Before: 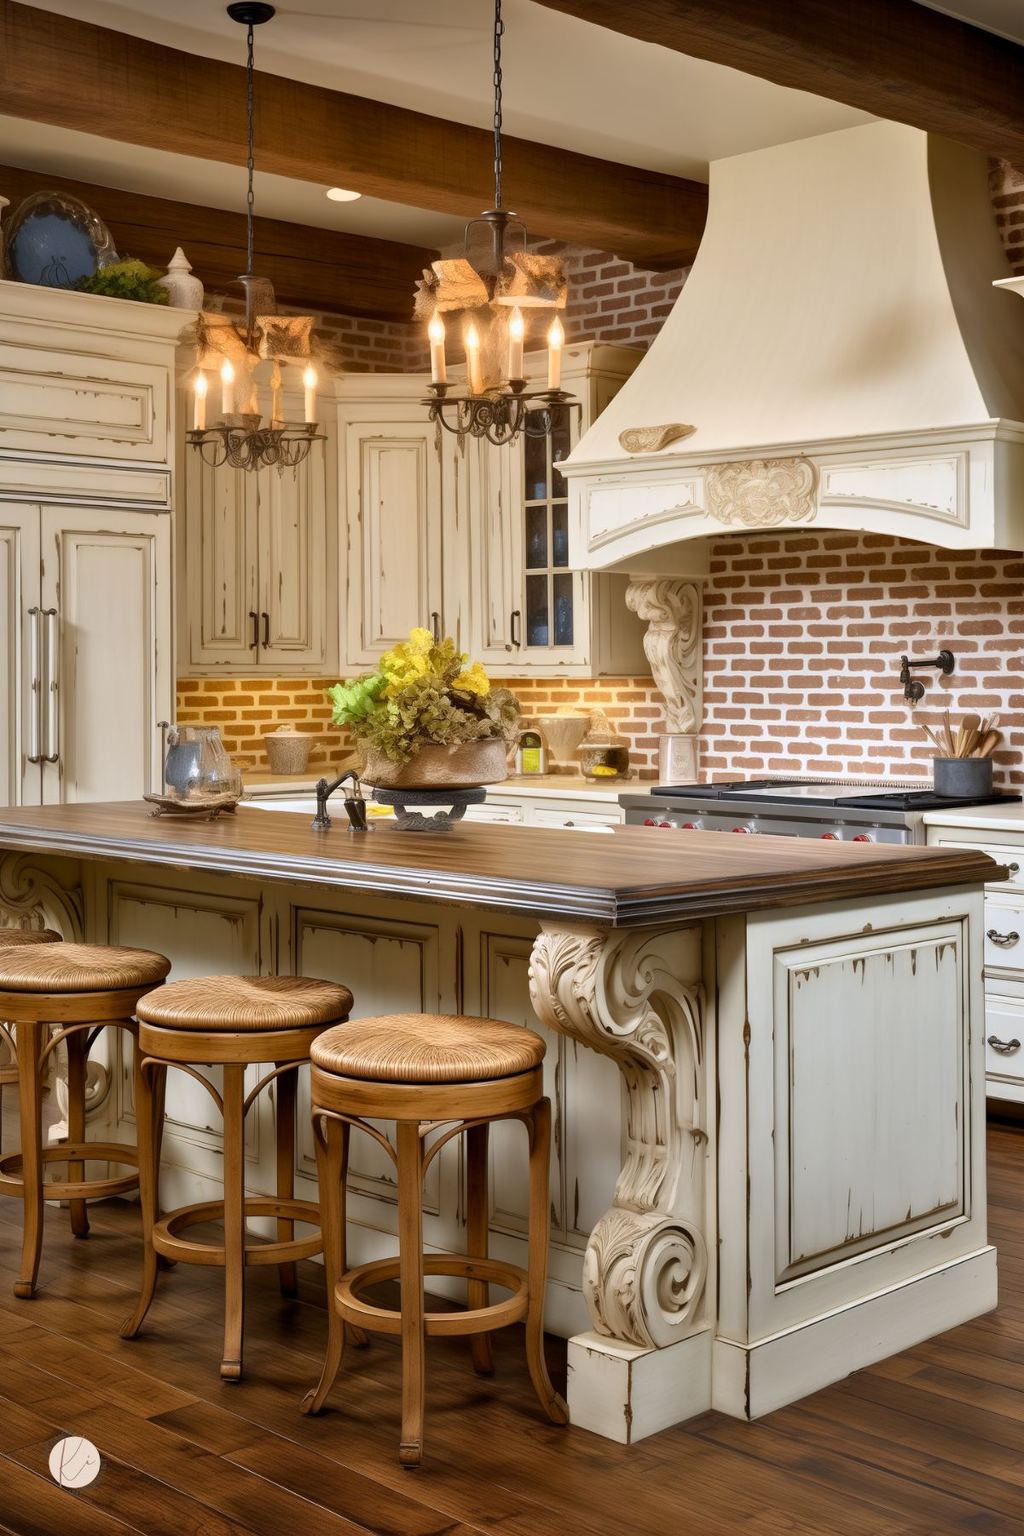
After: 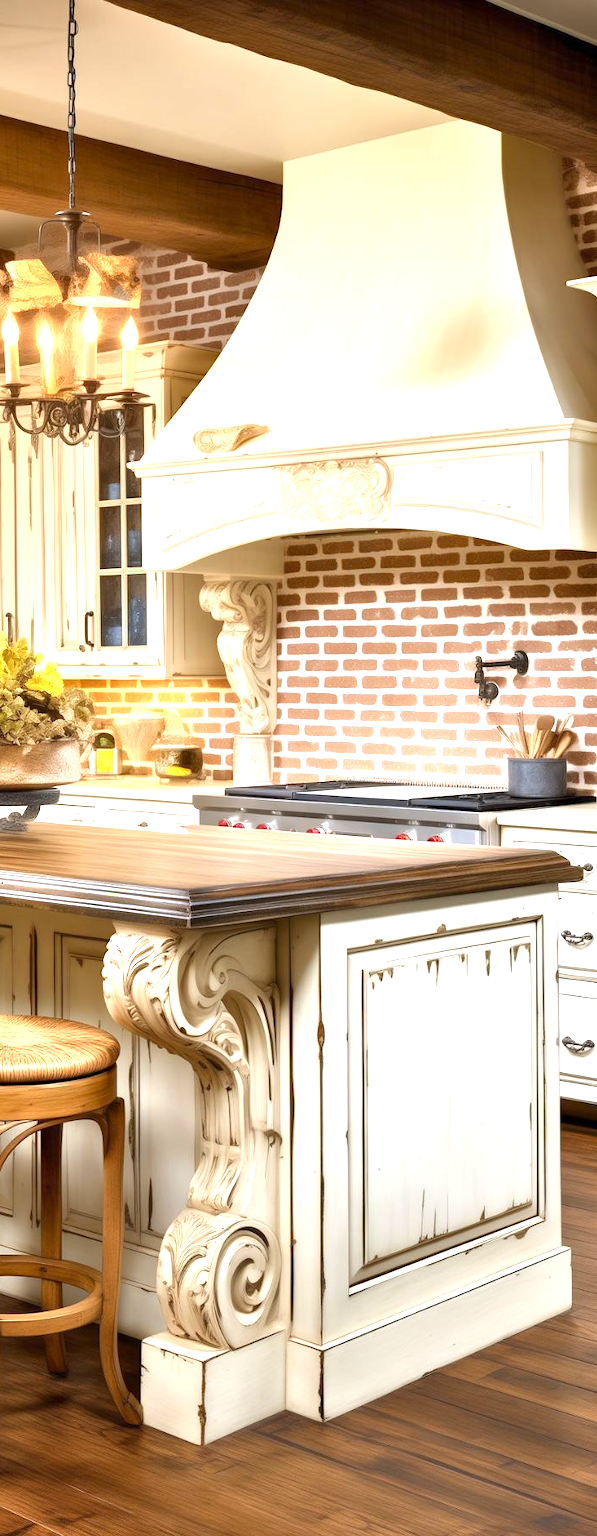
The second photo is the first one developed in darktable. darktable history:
exposure: exposure 1.208 EV, compensate highlight preservation false
crop: left 41.648%
